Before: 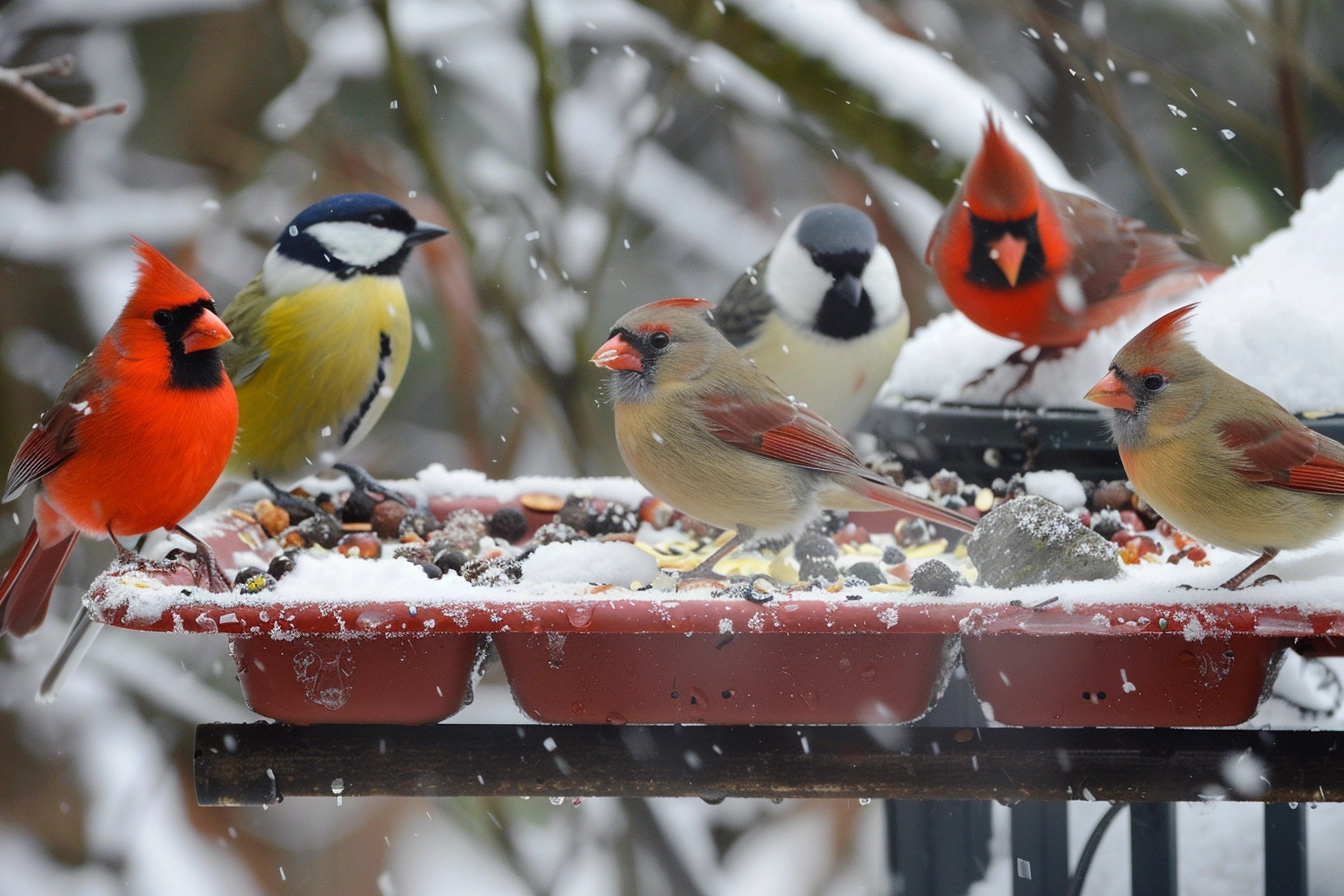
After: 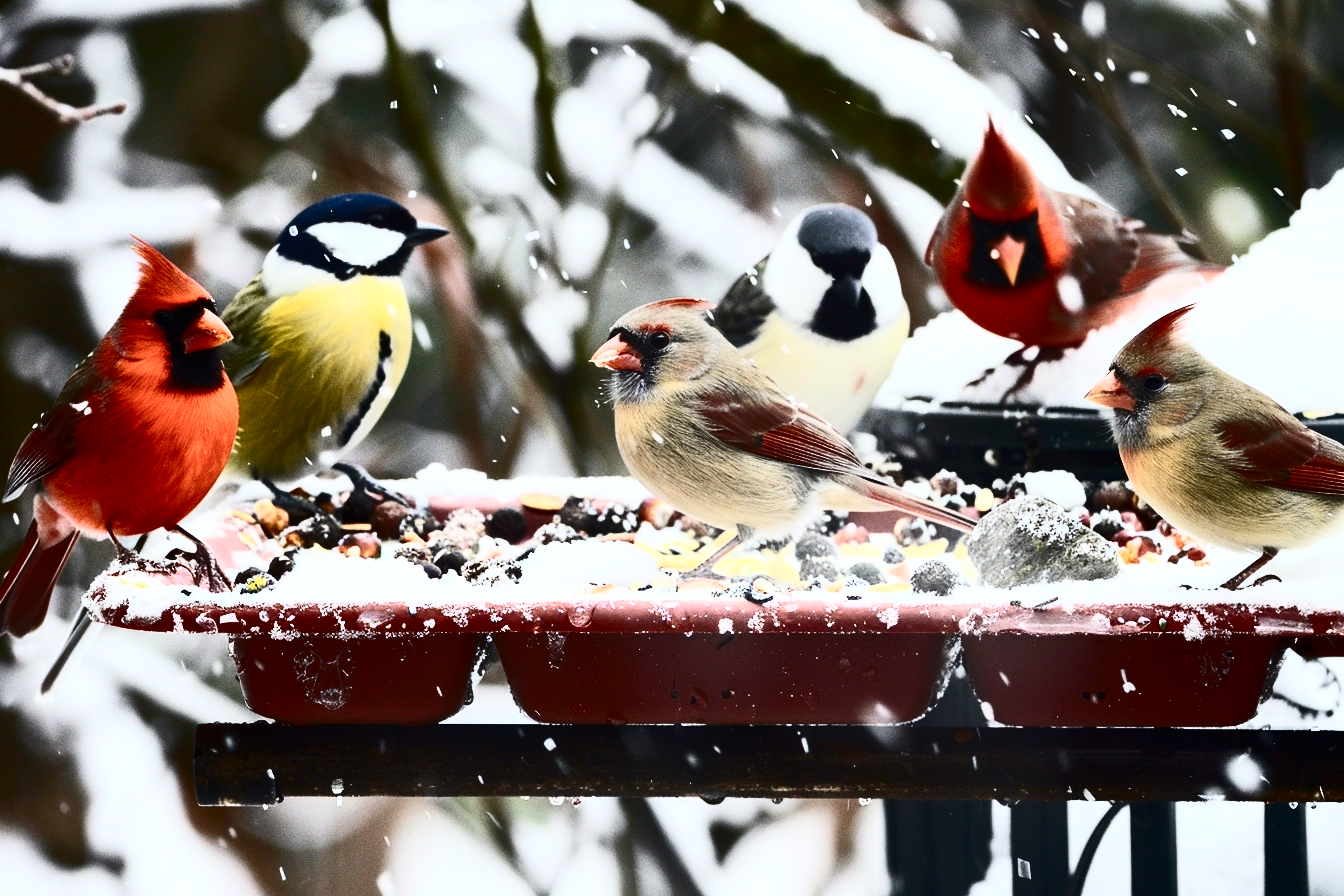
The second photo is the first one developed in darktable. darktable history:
color balance rgb: shadows lift › luminance -9.988%, shadows lift › chroma 0.647%, shadows lift › hue 111.05°, perceptual saturation grading › global saturation 0.092%, global vibrance 20%
contrast brightness saturation: contrast 0.947, brightness 0.191
